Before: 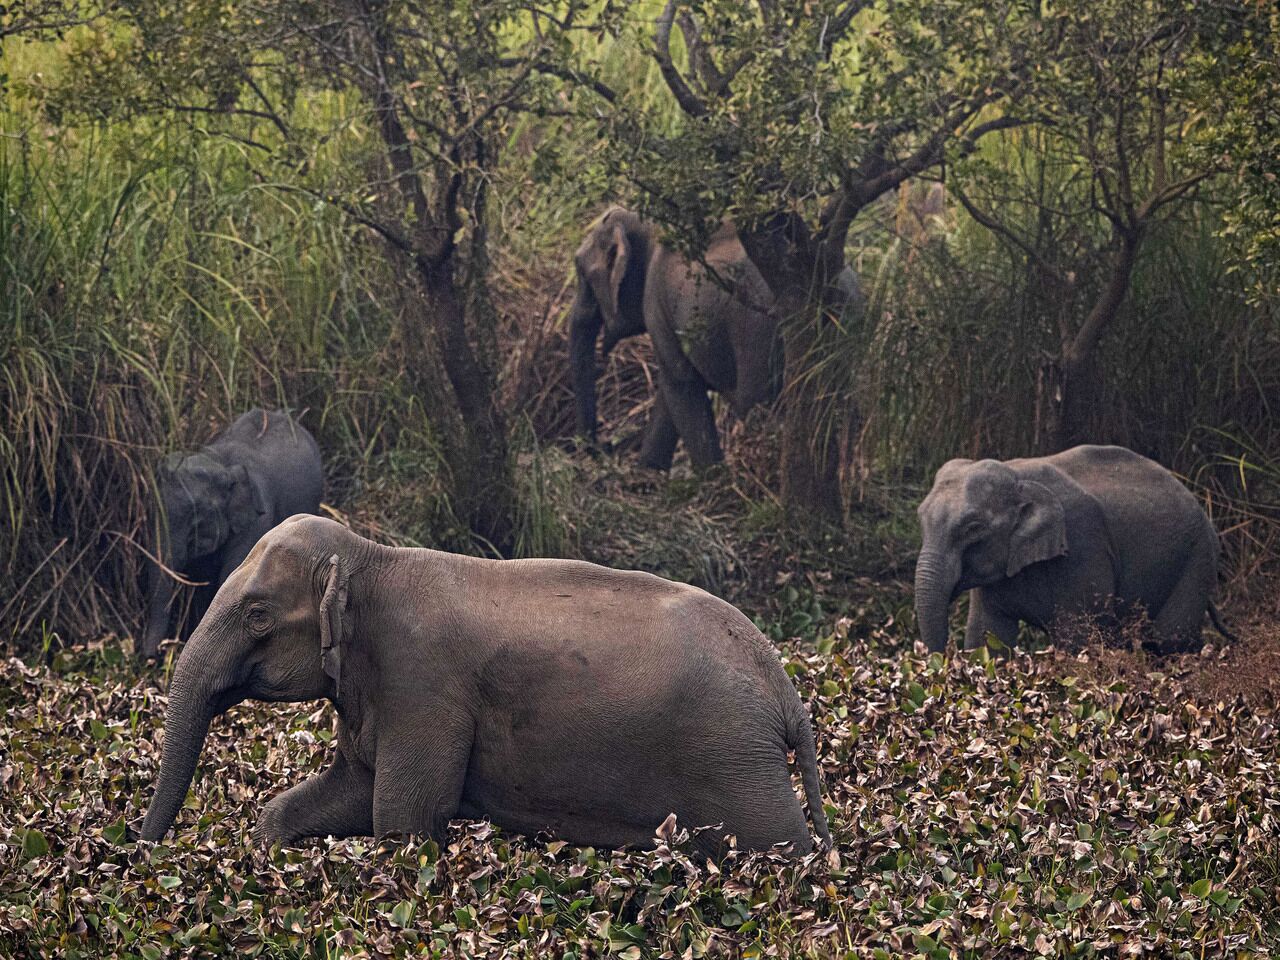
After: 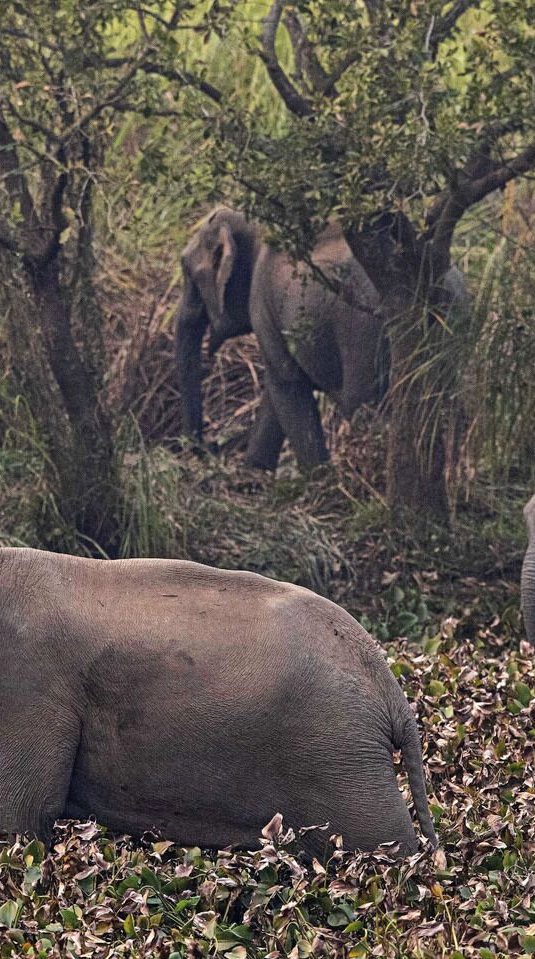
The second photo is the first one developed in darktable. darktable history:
shadows and highlights: shadows color adjustment 99.13%, highlights color adjustment 0.438%, soften with gaussian
crop: left 30.847%, right 27.349%
